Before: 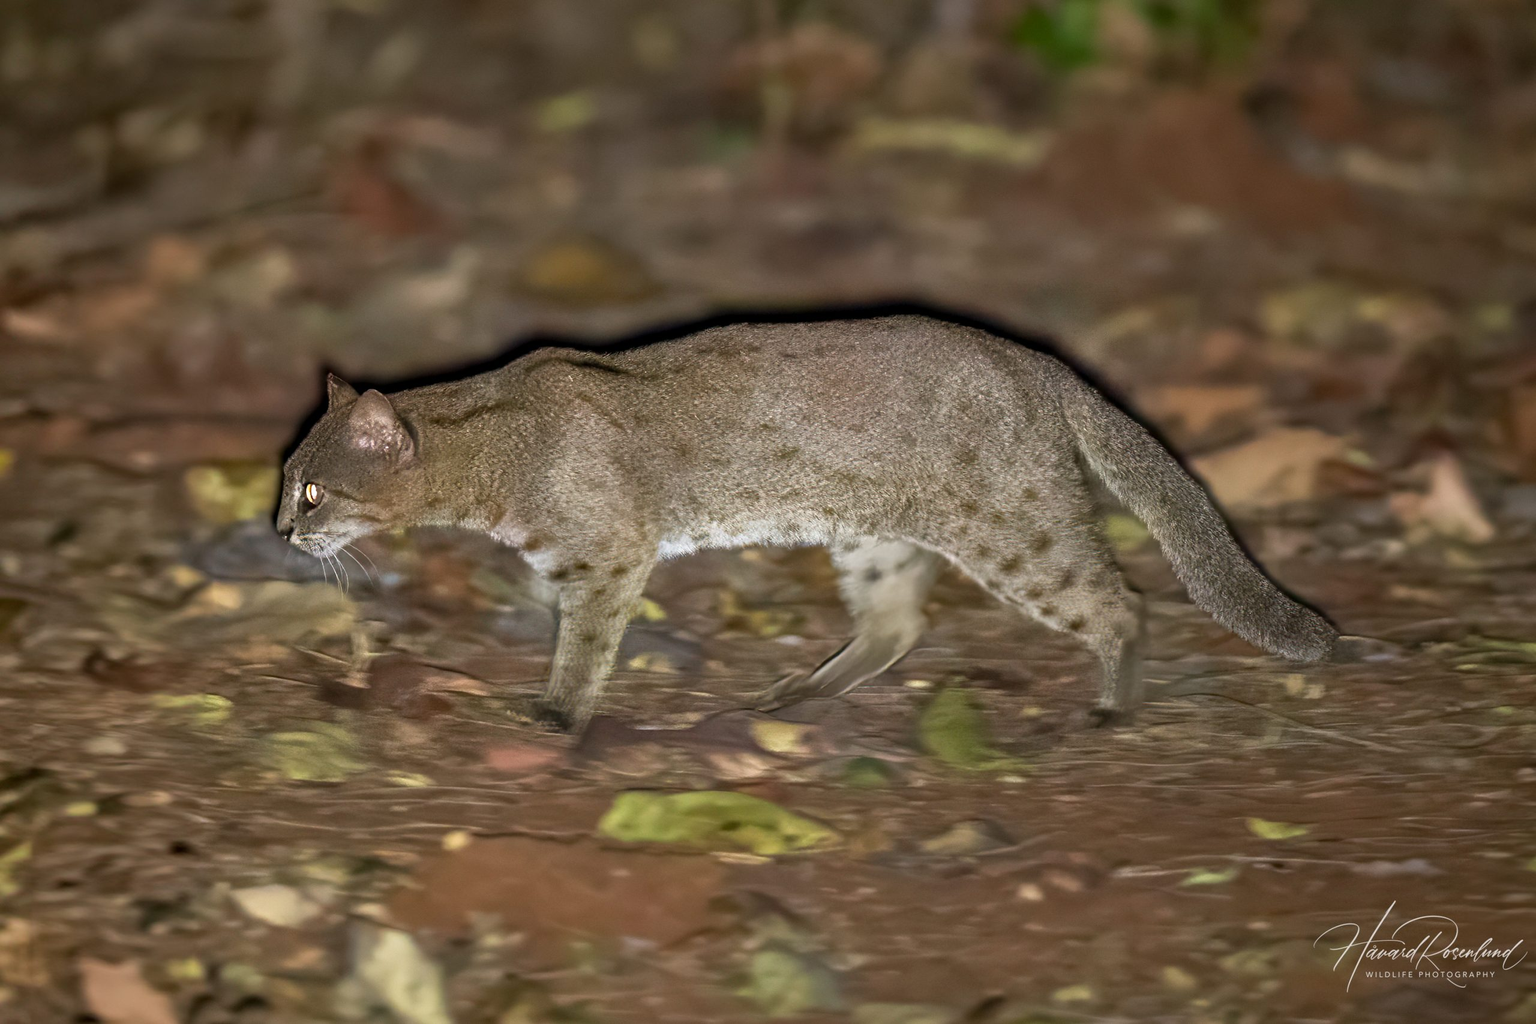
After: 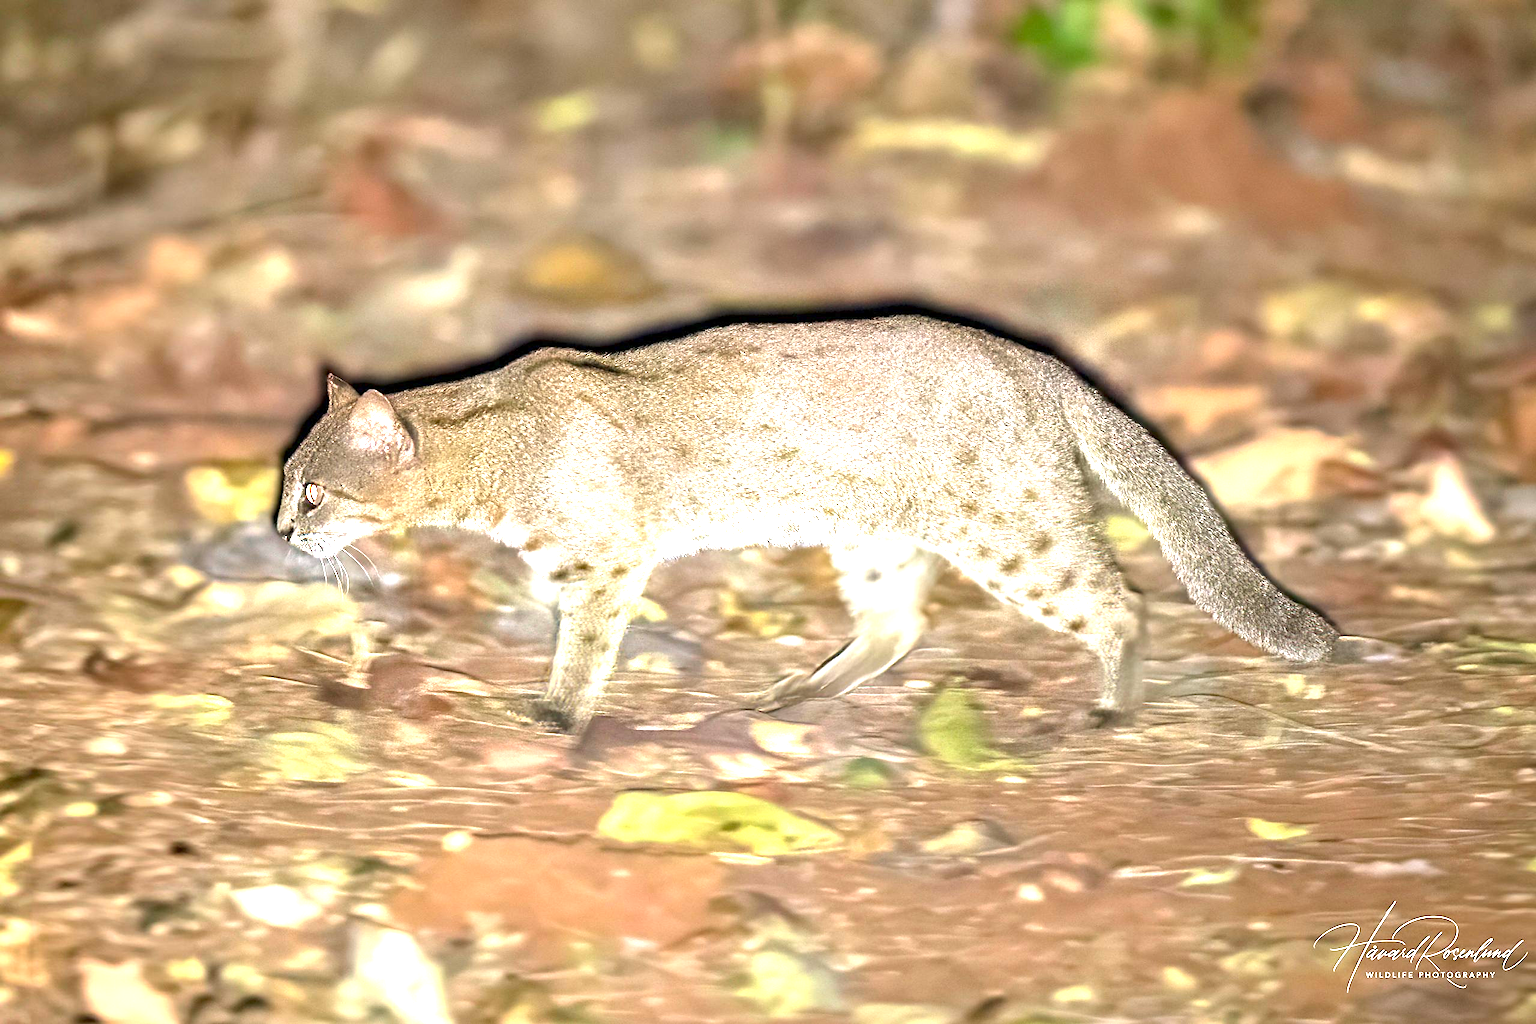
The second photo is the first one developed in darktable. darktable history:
sharpen: radius 1.458, amount 0.398, threshold 1.271
exposure: exposure 2.25 EV, compensate highlight preservation false
